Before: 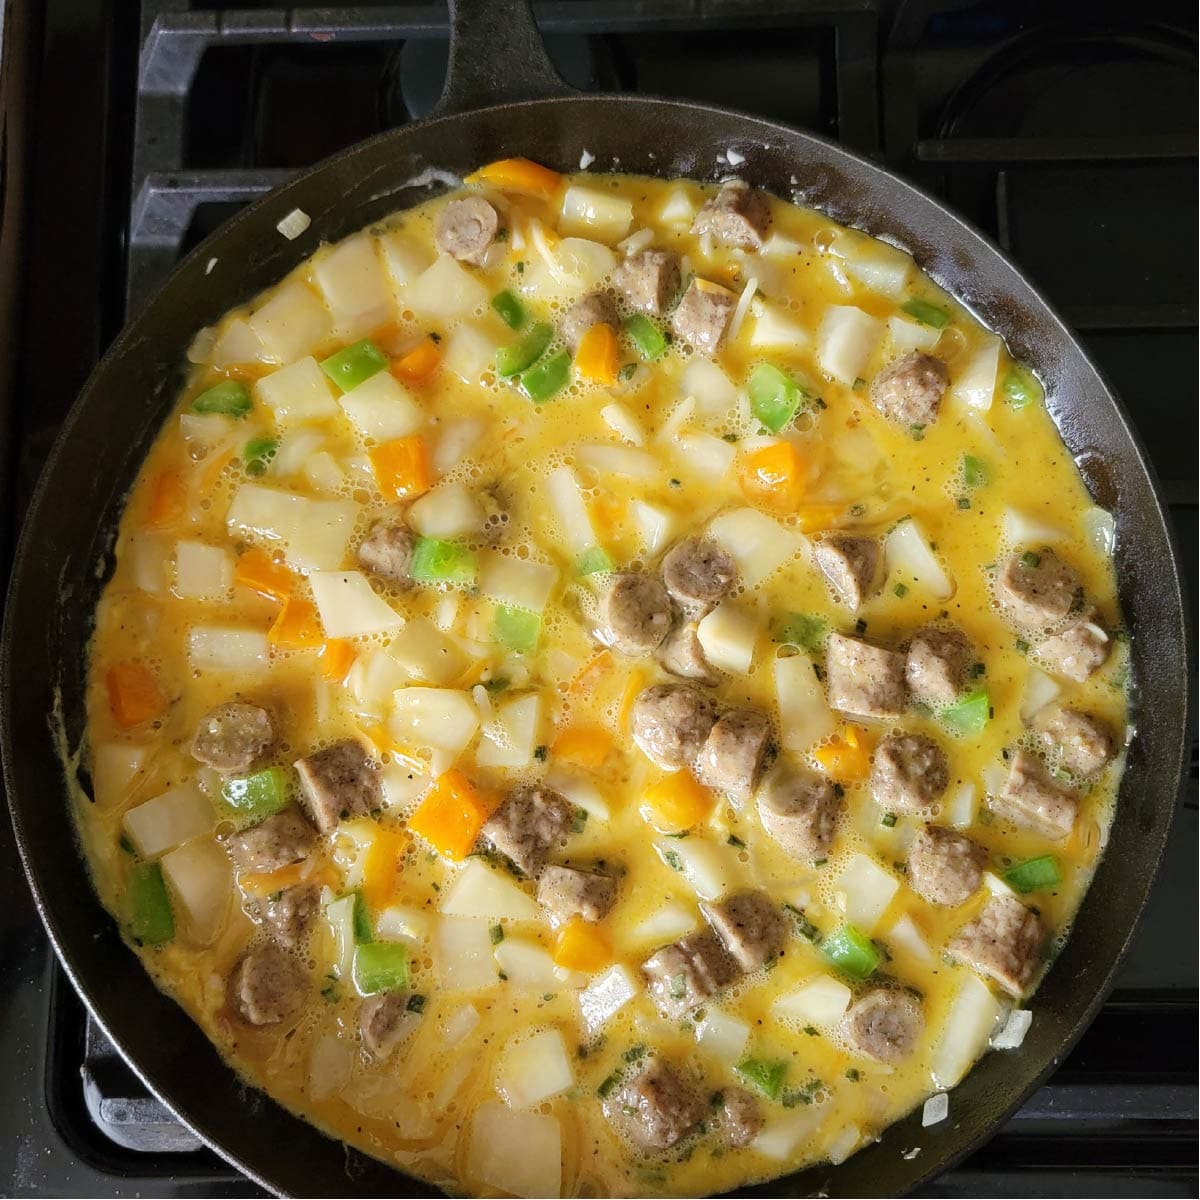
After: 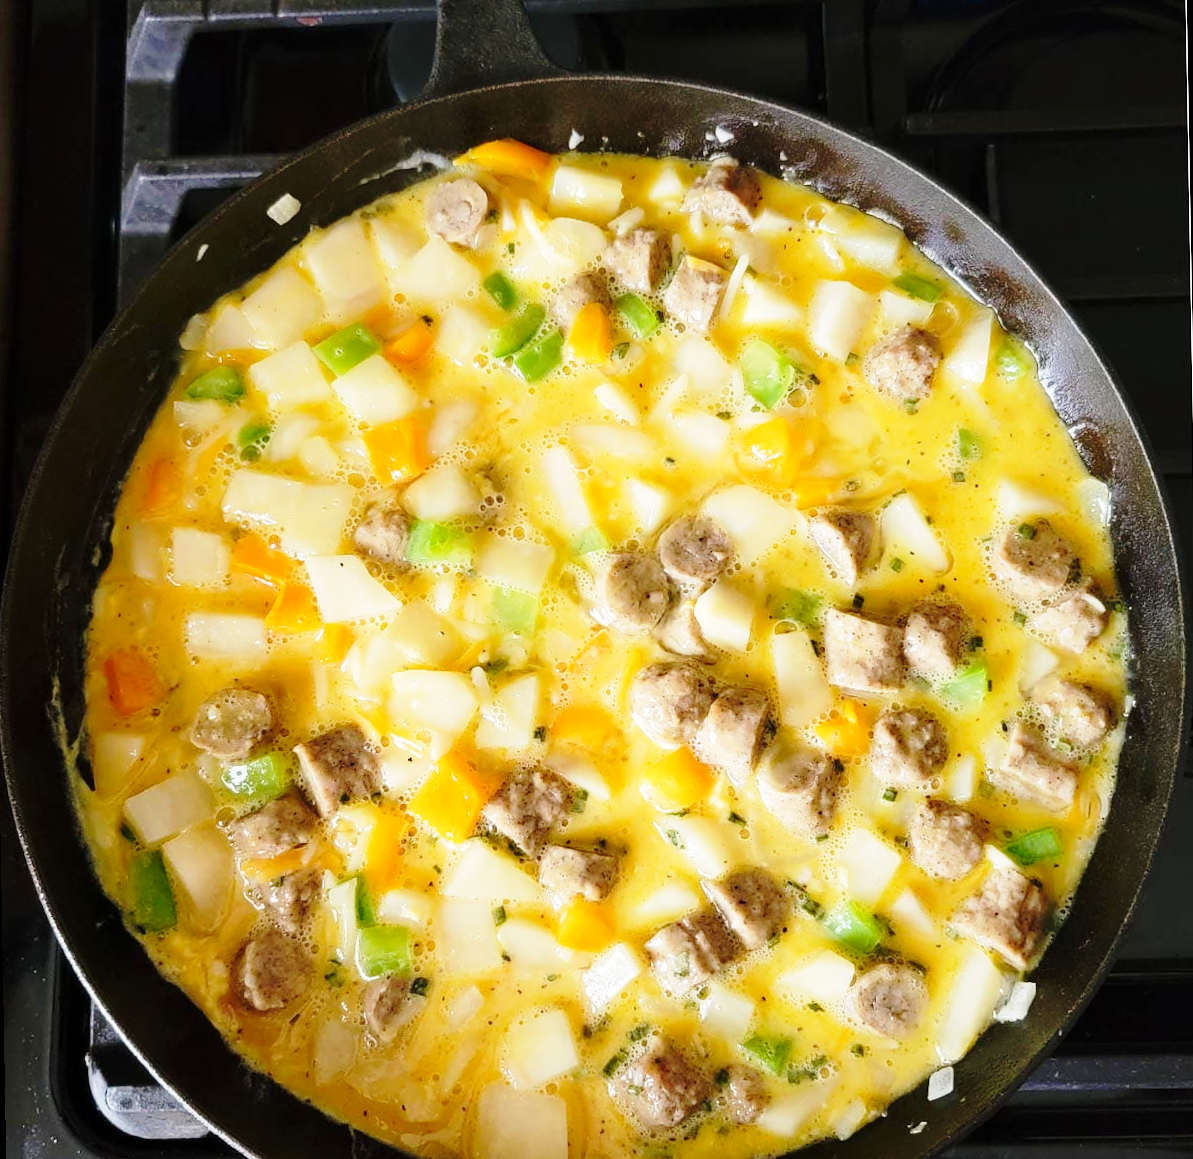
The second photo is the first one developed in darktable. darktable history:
rotate and perspective: rotation -1°, crop left 0.011, crop right 0.989, crop top 0.025, crop bottom 0.975
base curve: curves: ch0 [(0, 0) (0.028, 0.03) (0.121, 0.232) (0.46, 0.748) (0.859, 0.968) (1, 1)], preserve colors none
